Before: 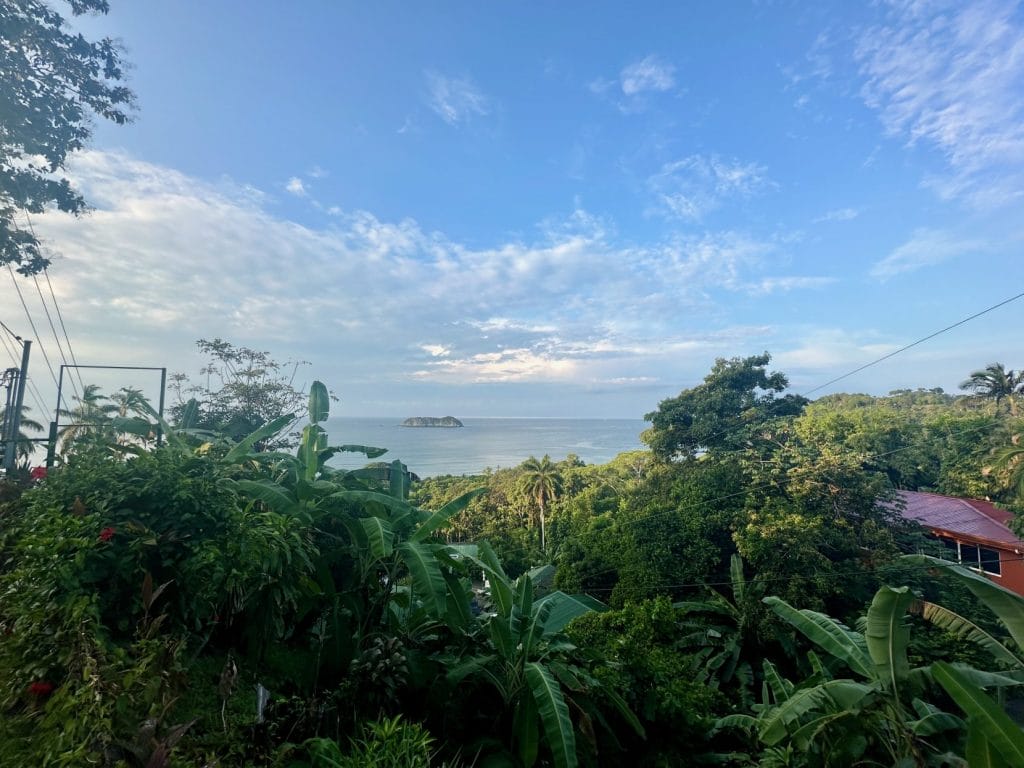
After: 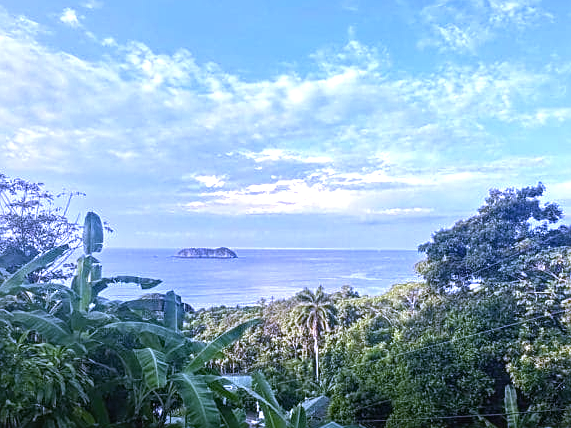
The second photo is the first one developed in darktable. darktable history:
crop and rotate: left 22.13%, top 22.054%, right 22.026%, bottom 22.102%
contrast brightness saturation: contrast -0.1, saturation -0.1
local contrast: detail 130%
exposure: black level correction 0, exposure 0.7 EV, compensate exposure bias true, compensate highlight preservation false
white balance: red 0.98, blue 1.61
sharpen: on, module defaults
haze removal: compatibility mode true, adaptive false
